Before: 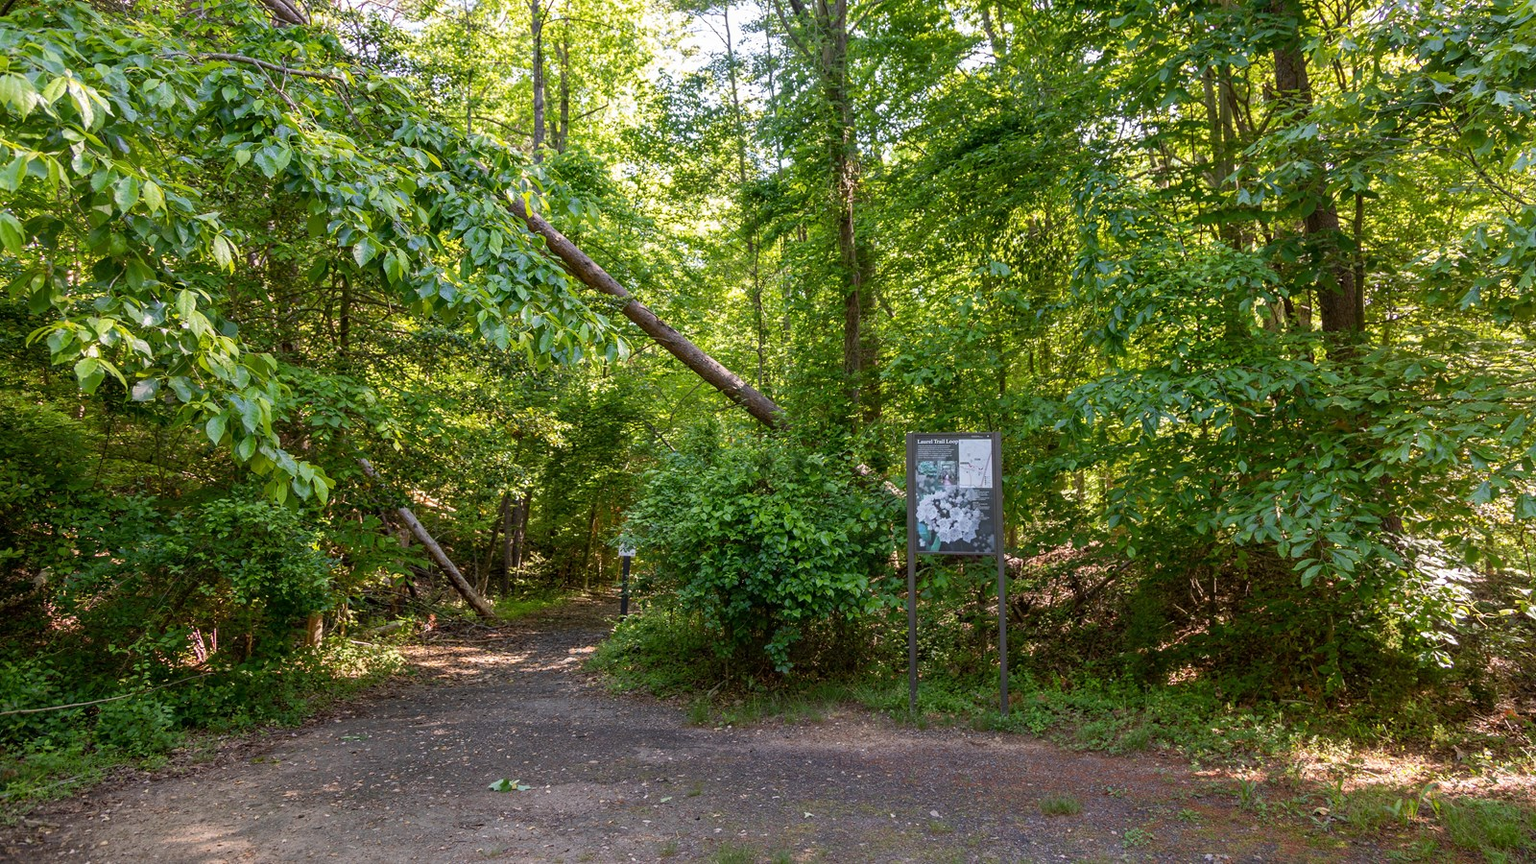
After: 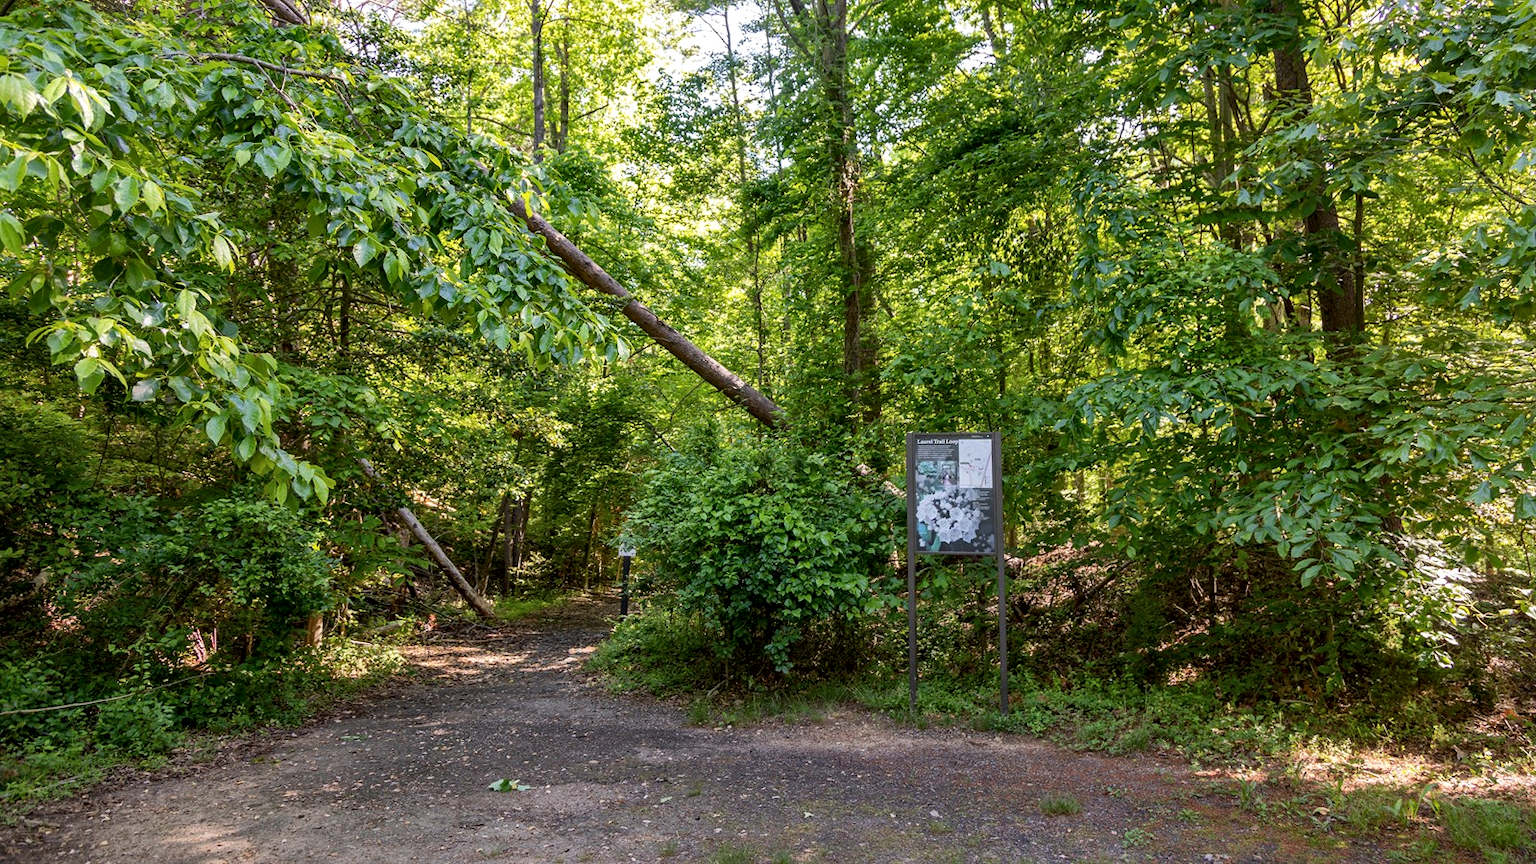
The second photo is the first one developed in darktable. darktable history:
tone equalizer: edges refinement/feathering 500, mask exposure compensation -1.57 EV, preserve details no
local contrast: mode bilateral grid, contrast 20, coarseness 51, detail 147%, midtone range 0.2
